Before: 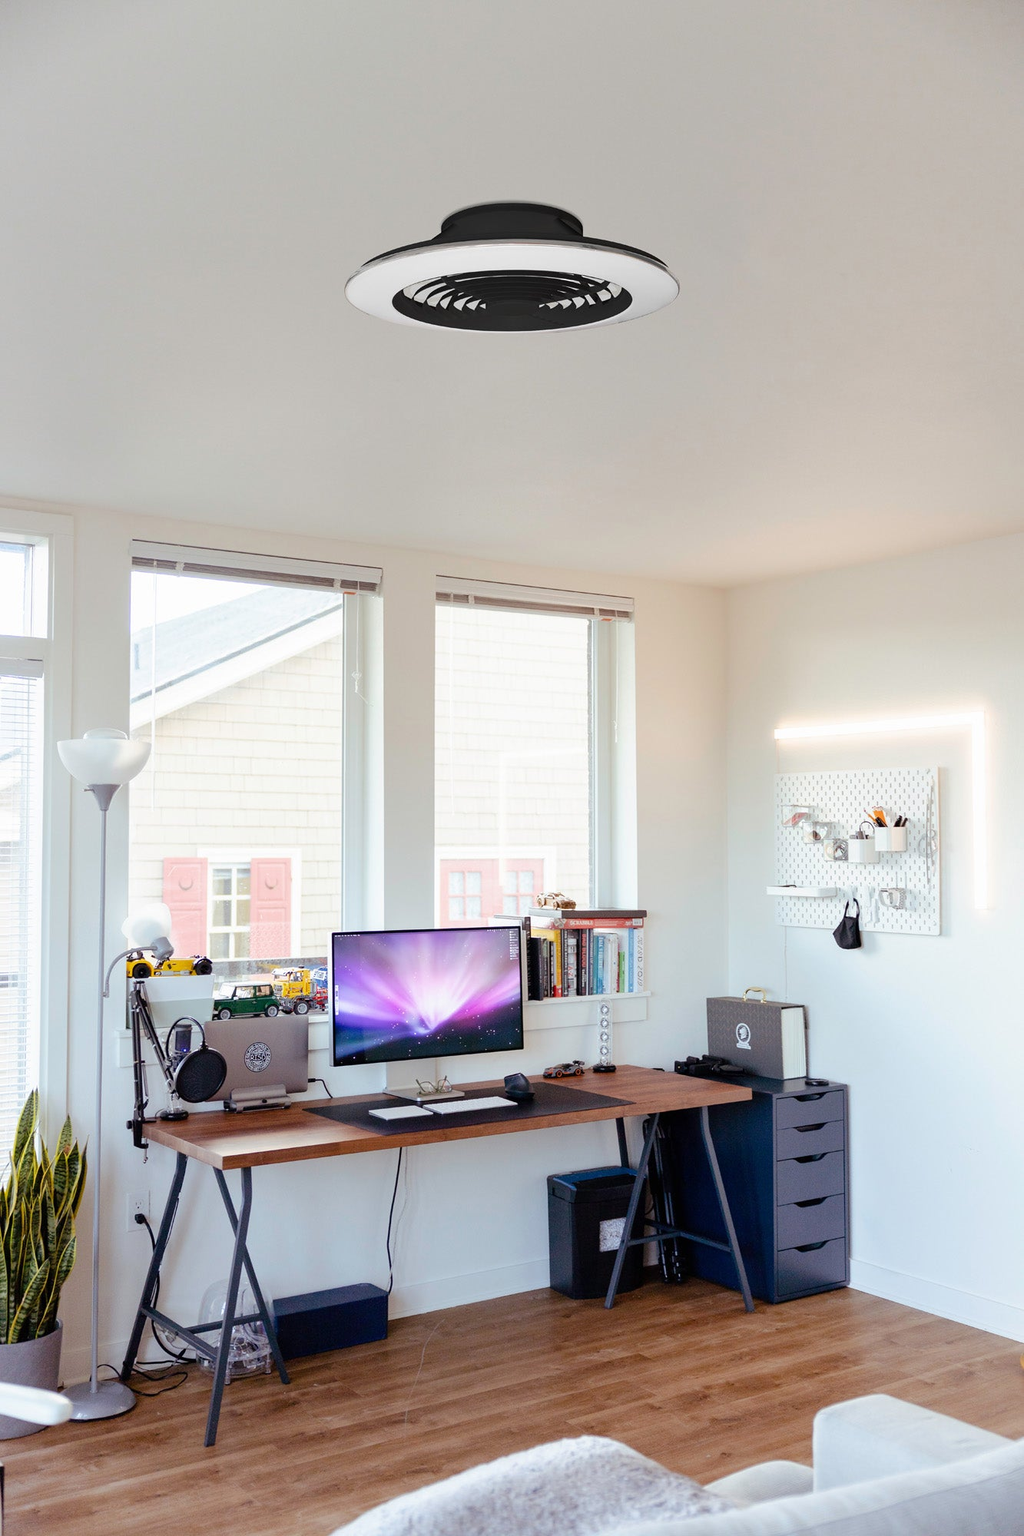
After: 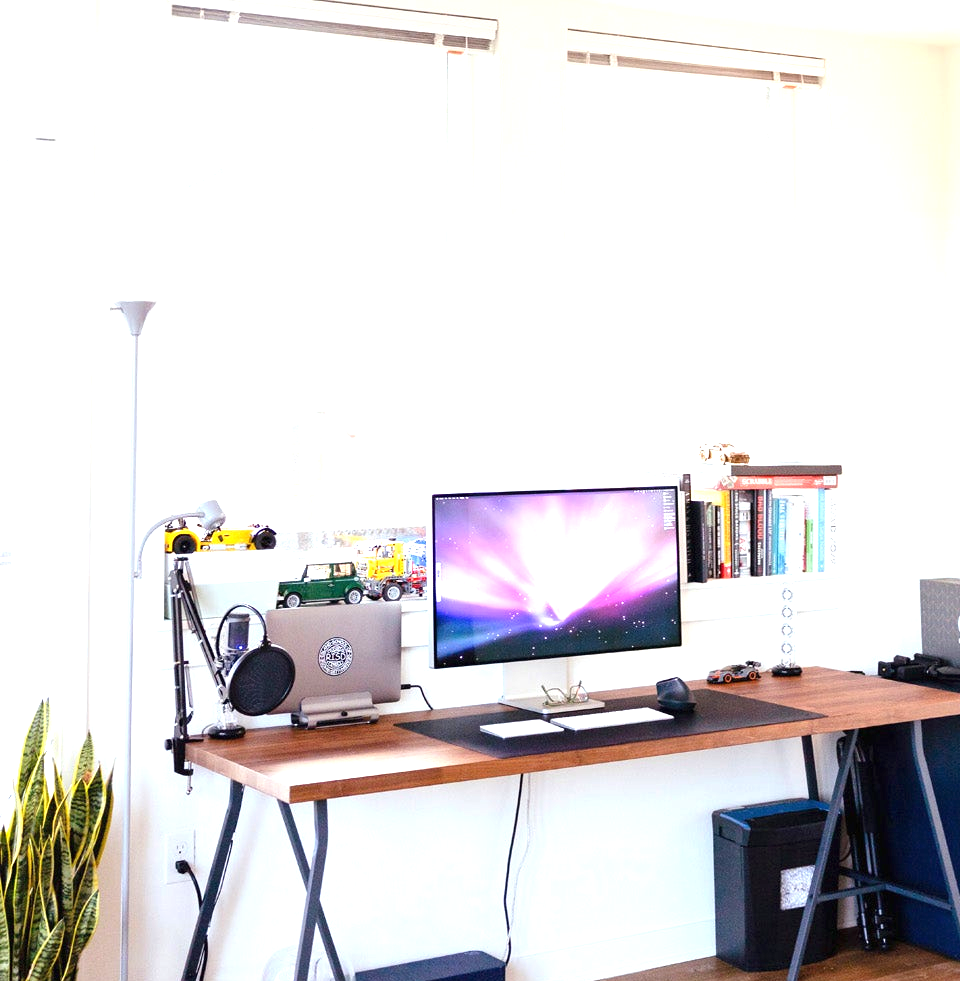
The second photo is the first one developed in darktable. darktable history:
crop: top 36.011%, right 27.955%, bottom 14.89%
exposure: black level correction 0, exposure 1.2 EV, compensate highlight preservation false
